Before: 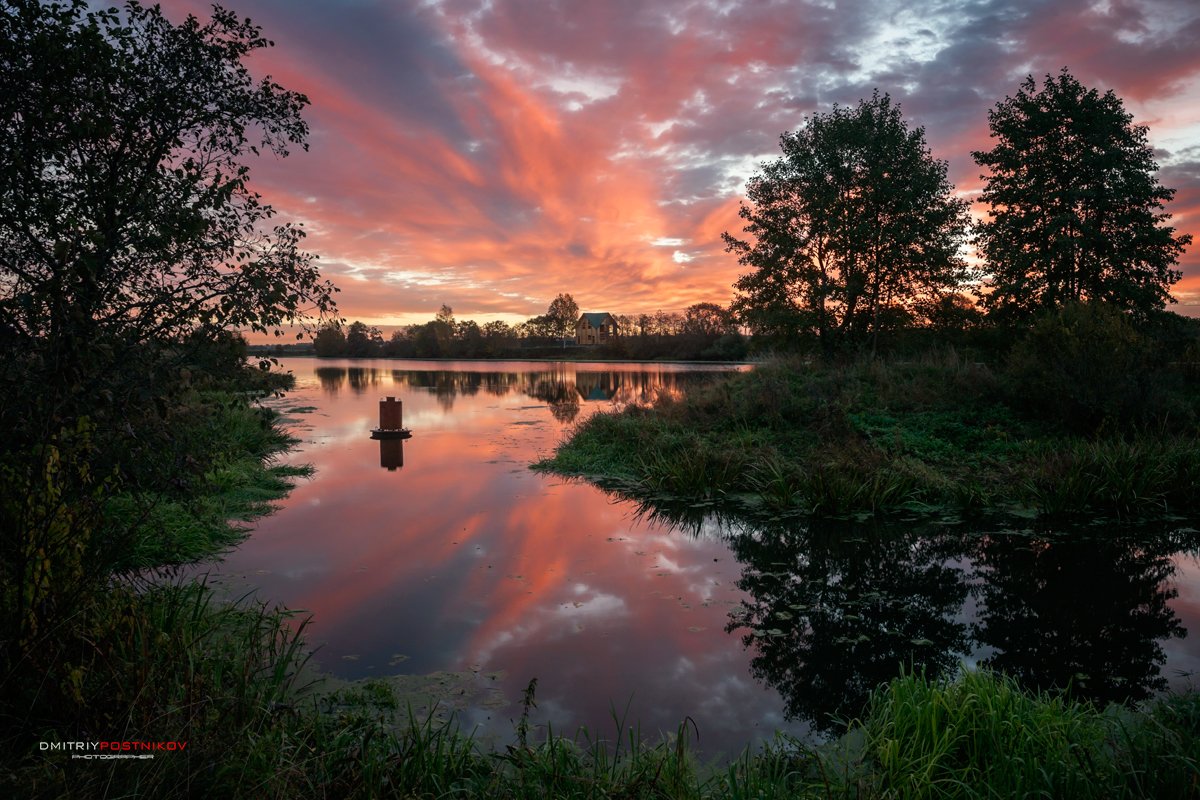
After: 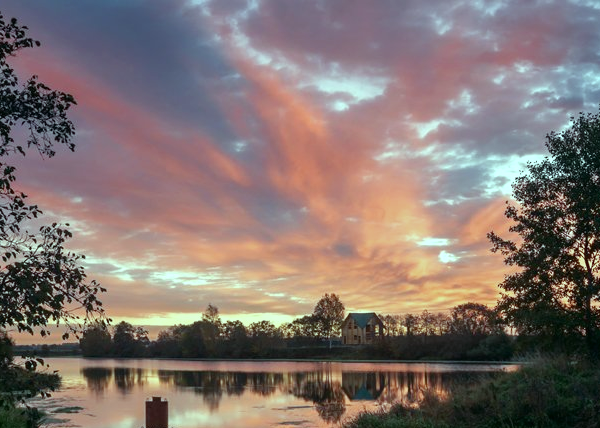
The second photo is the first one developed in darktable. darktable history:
color balance: mode lift, gamma, gain (sRGB), lift [0.997, 0.979, 1.021, 1.011], gamma [1, 1.084, 0.916, 0.998], gain [1, 0.87, 1.13, 1.101], contrast 4.55%, contrast fulcrum 38.24%, output saturation 104.09%
crop: left 19.556%, right 30.401%, bottom 46.458%
